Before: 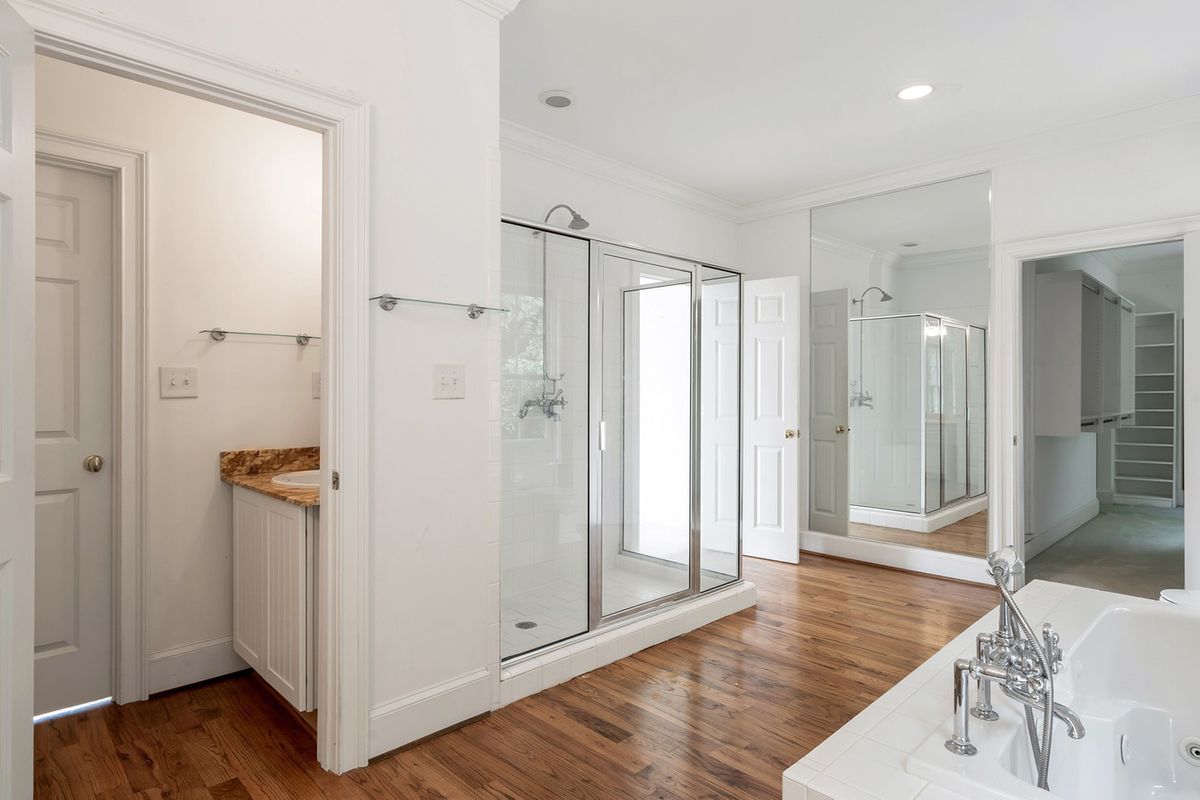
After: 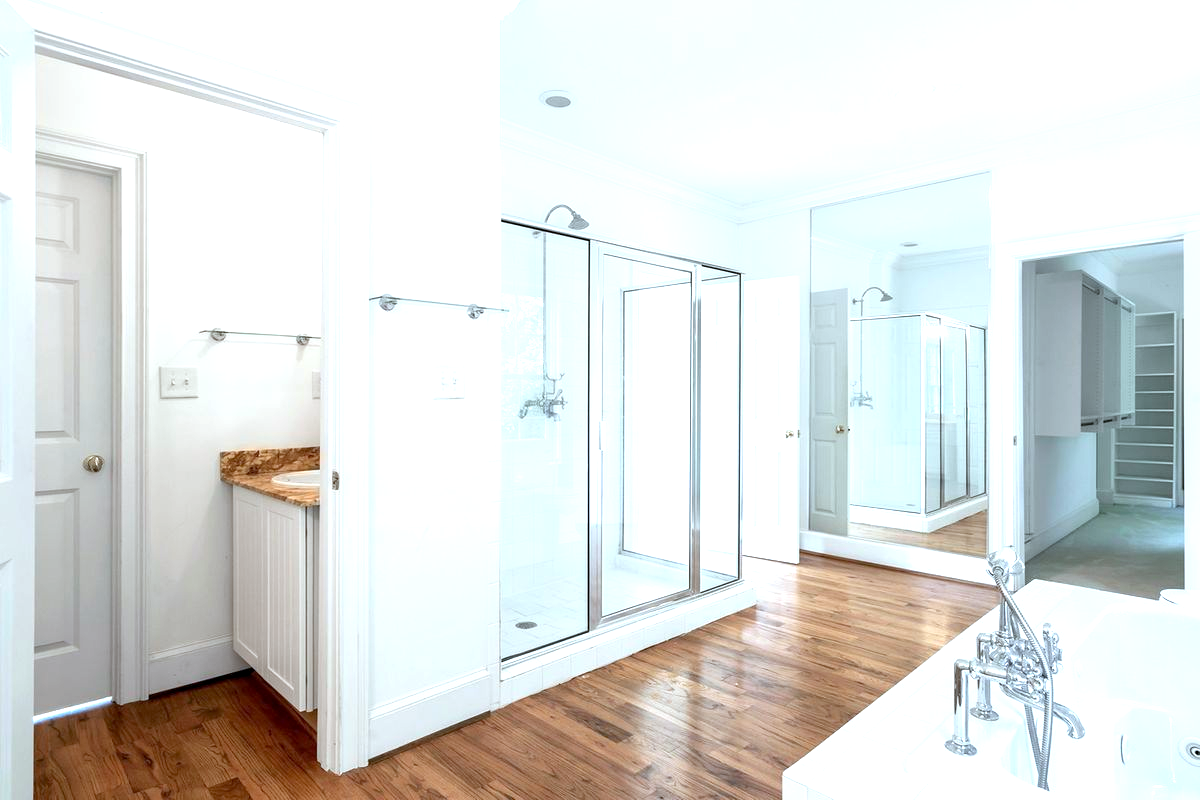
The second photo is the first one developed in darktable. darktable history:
exposure: black level correction 0.001, exposure 1 EV, compensate highlight preservation false
color calibration: illuminant F (fluorescent), F source F9 (Cool White Deluxe 4150 K) – high CRI, x 0.374, y 0.373, temperature 4158.34 K
